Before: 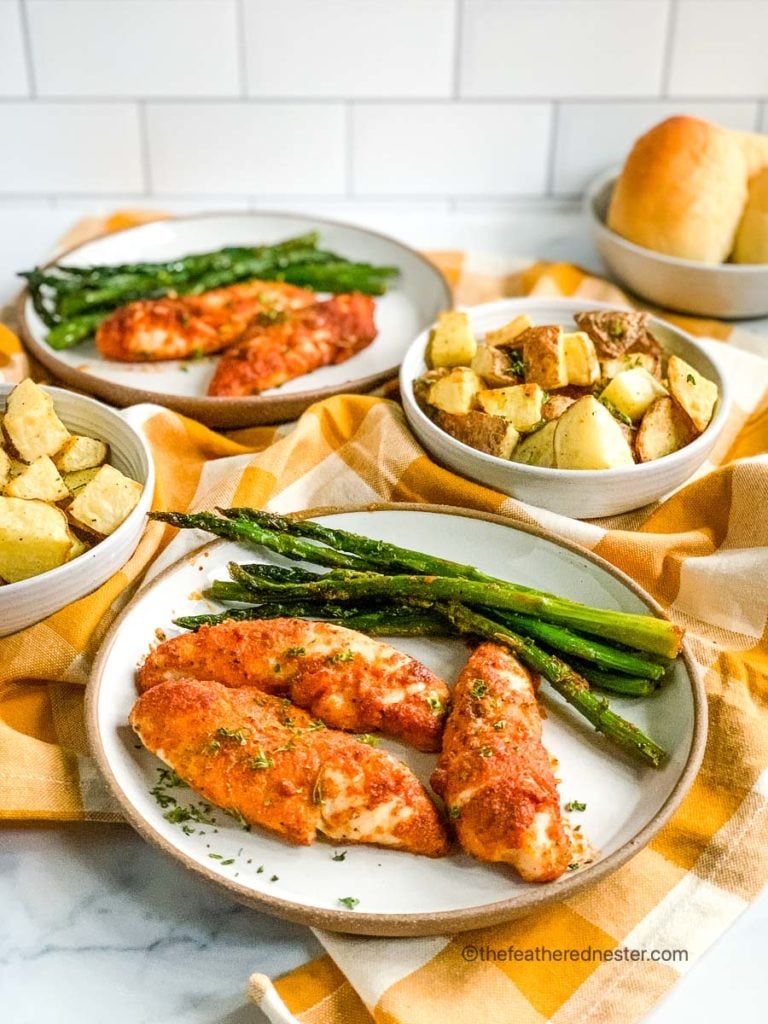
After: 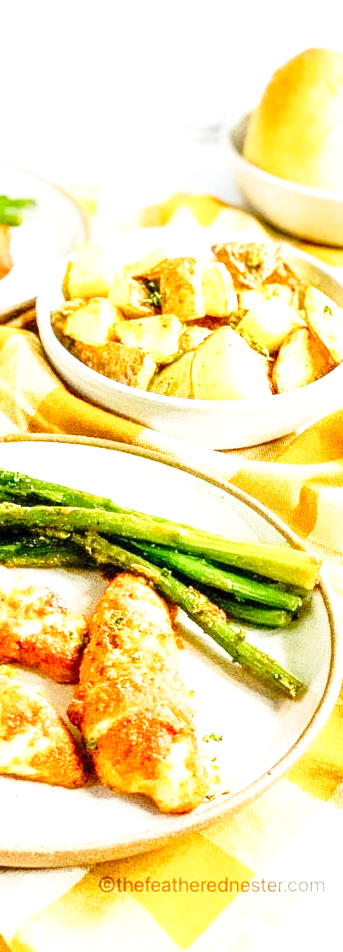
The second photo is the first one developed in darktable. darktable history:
exposure: black level correction 0.001, exposure 1.13 EV, compensate highlight preservation false
crop: left 47.314%, top 6.819%, right 7.992%
base curve: curves: ch0 [(0, 0) (0.028, 0.03) (0.121, 0.232) (0.46, 0.748) (0.859, 0.968) (1, 1)], preserve colors none
